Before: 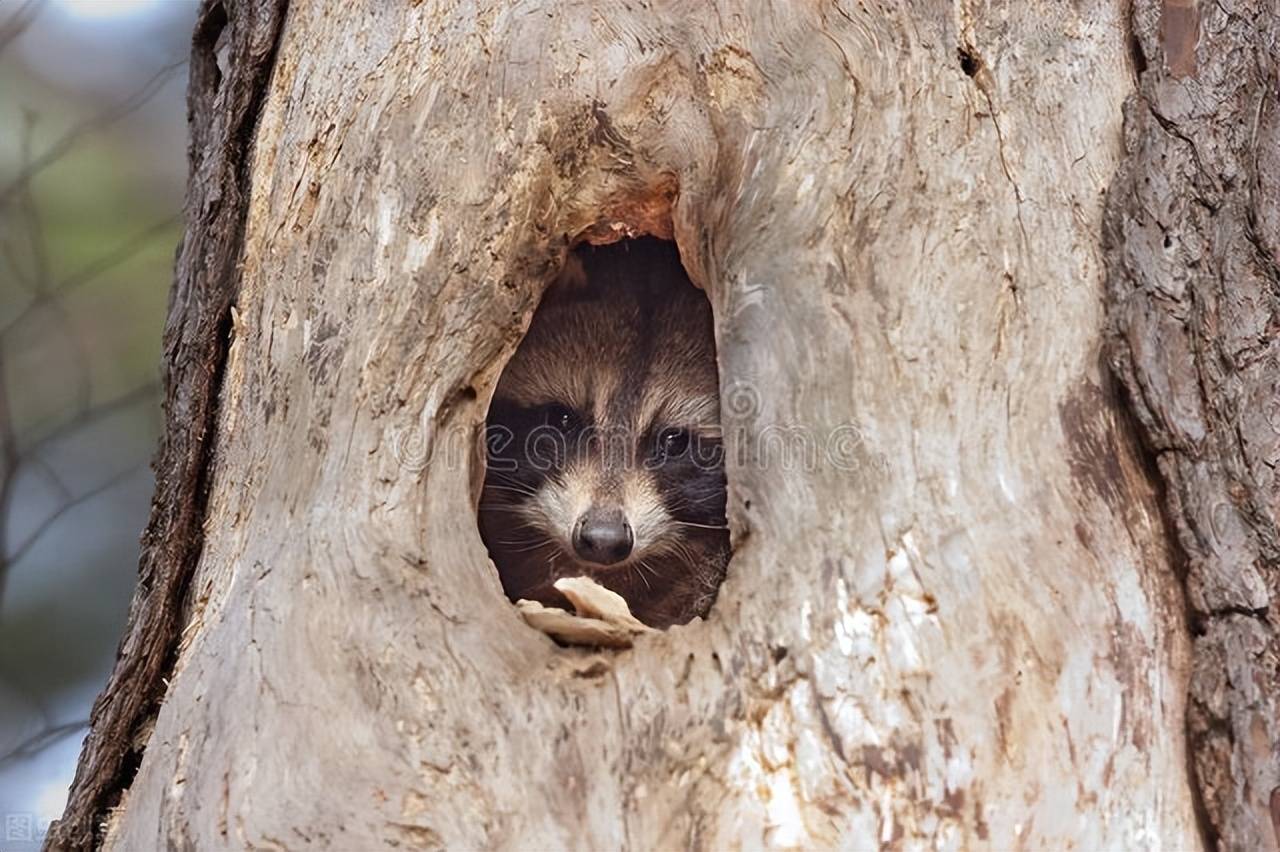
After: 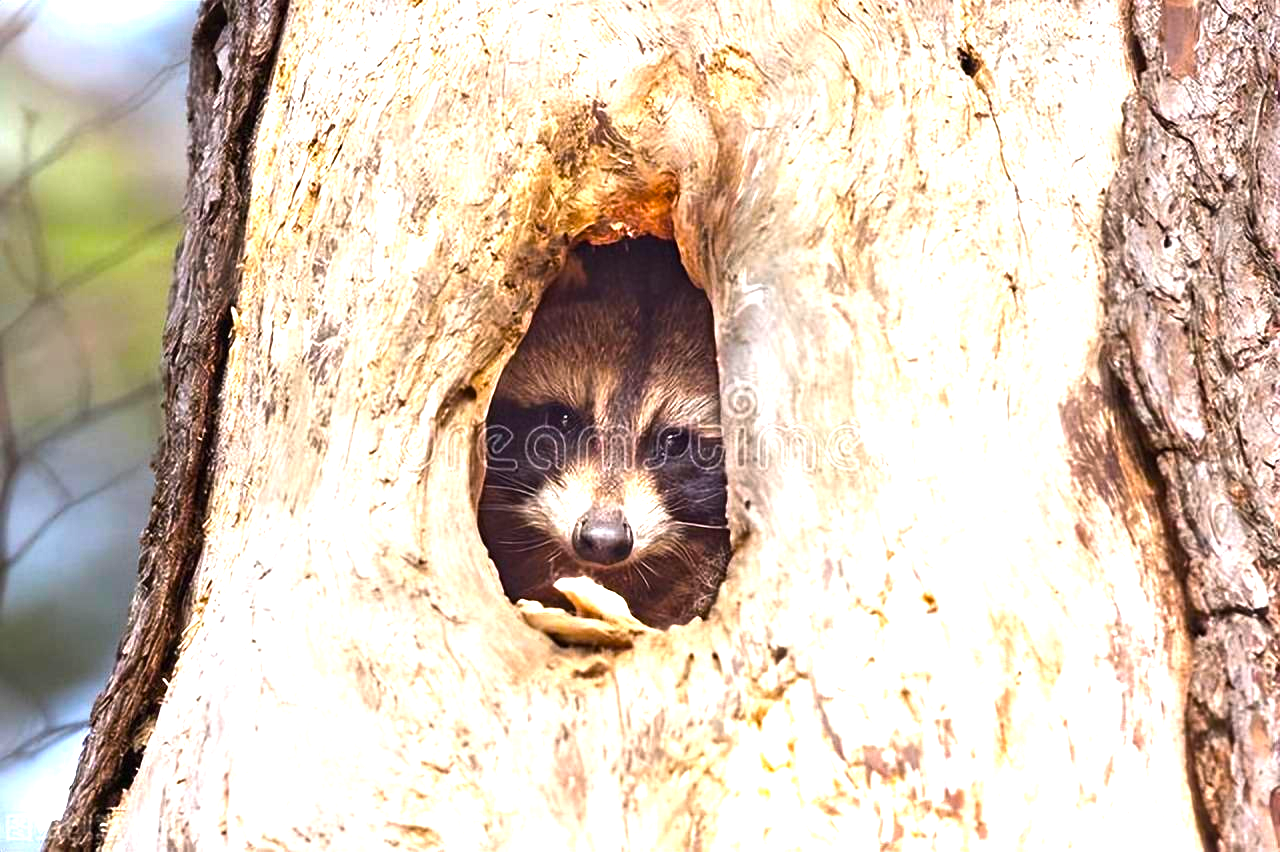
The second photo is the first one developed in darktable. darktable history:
exposure: black level correction 0, exposure 1.101 EV, compensate highlight preservation false
color balance rgb: linear chroma grading › global chroma 19.731%, perceptual saturation grading › global saturation 30.784%, perceptual brilliance grading › global brilliance -18.581%, perceptual brilliance grading › highlights 28.59%
